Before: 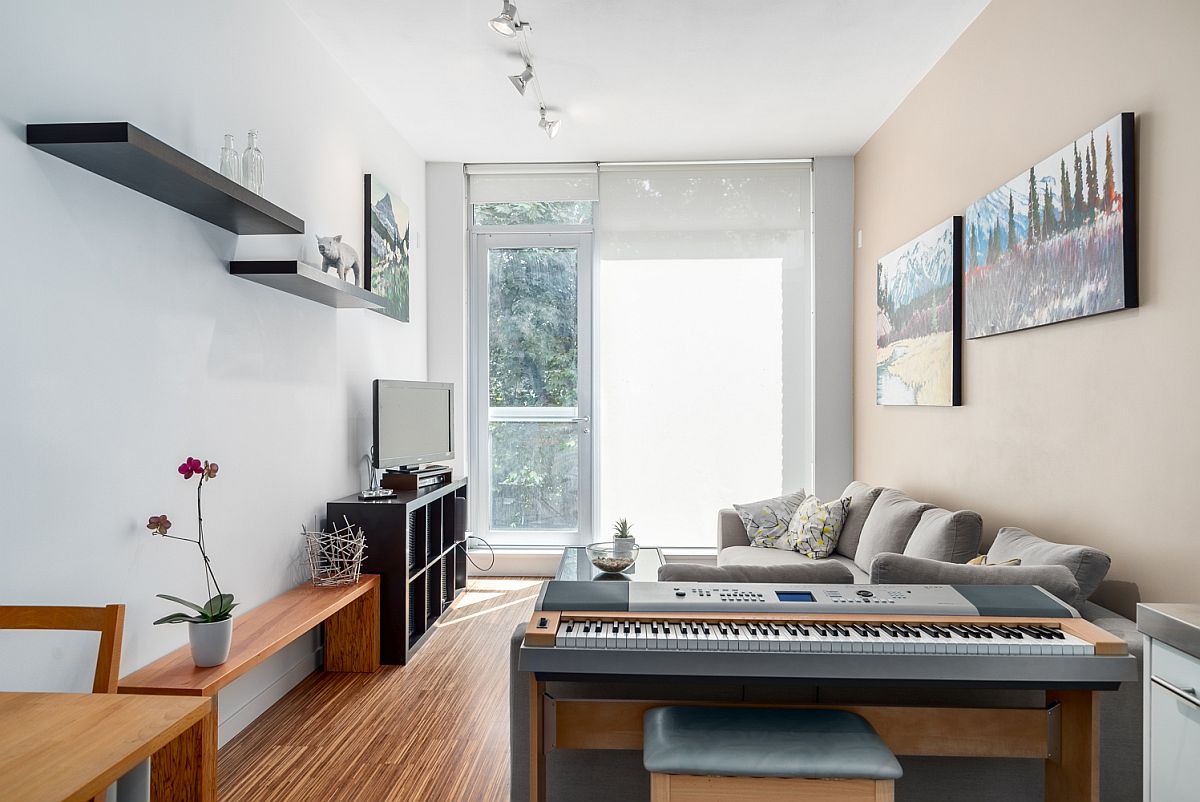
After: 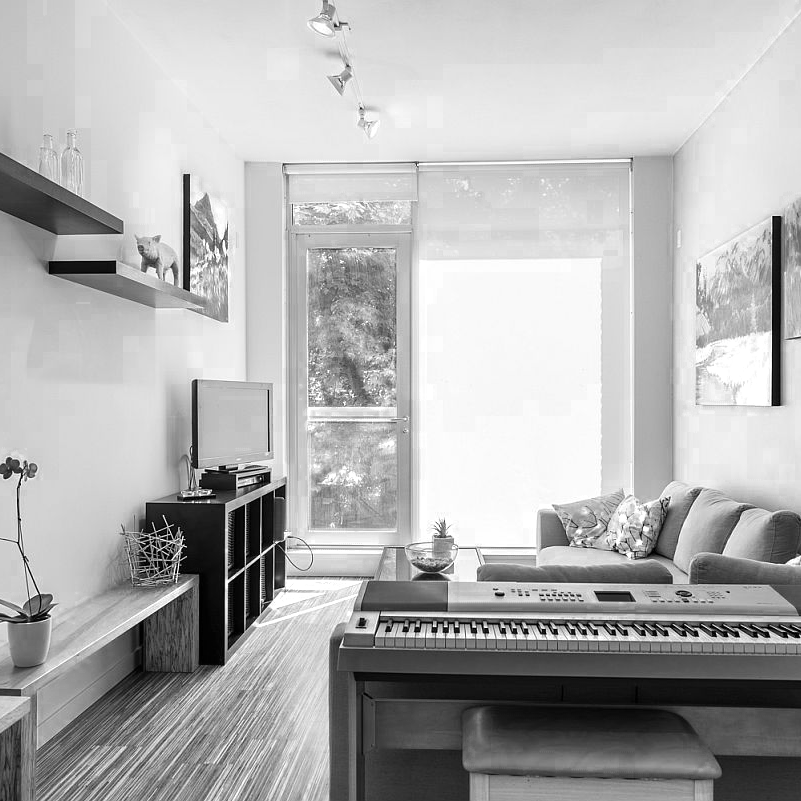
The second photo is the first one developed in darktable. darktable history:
color zones: curves: ch0 [(0, 0.554) (0.146, 0.662) (0.293, 0.86) (0.503, 0.774) (0.637, 0.106) (0.74, 0.072) (0.866, 0.488) (0.998, 0.569)]; ch1 [(0, 0) (0.143, 0) (0.286, 0) (0.429, 0) (0.571, 0) (0.714, 0) (0.857, 0)]
crop and rotate: left 15.099%, right 18.069%
